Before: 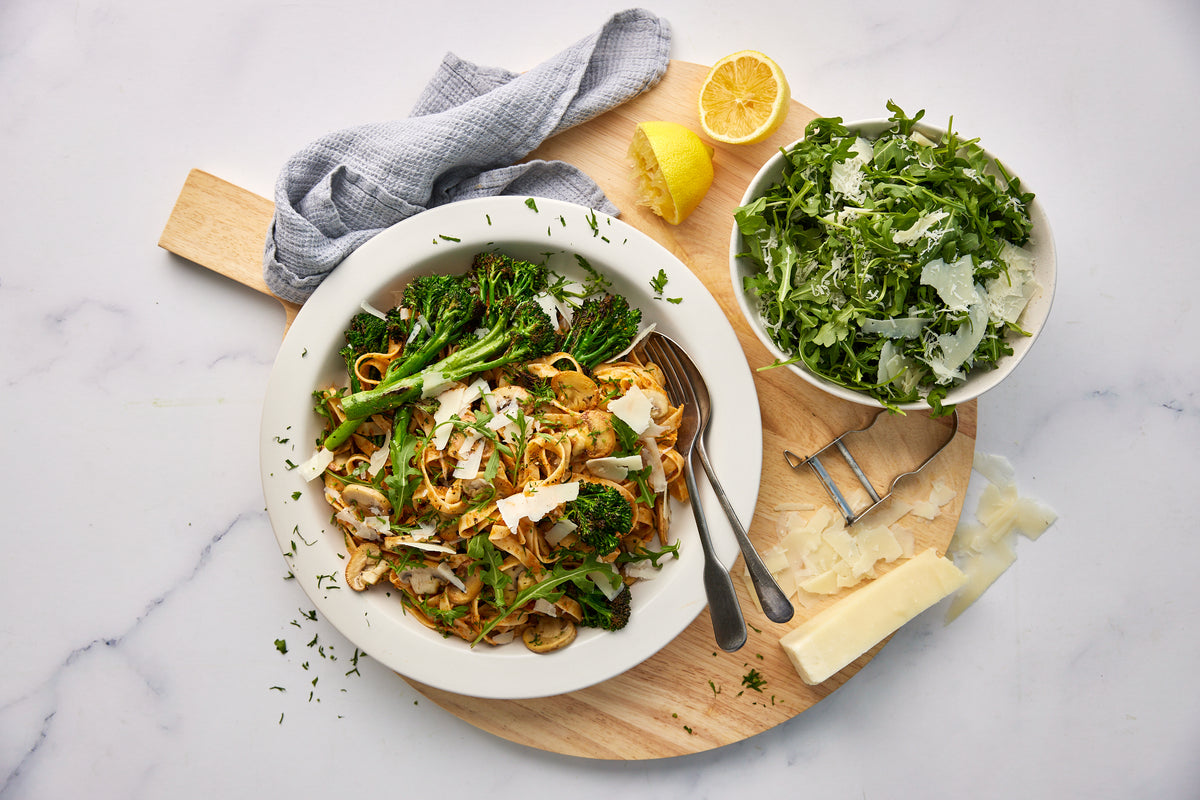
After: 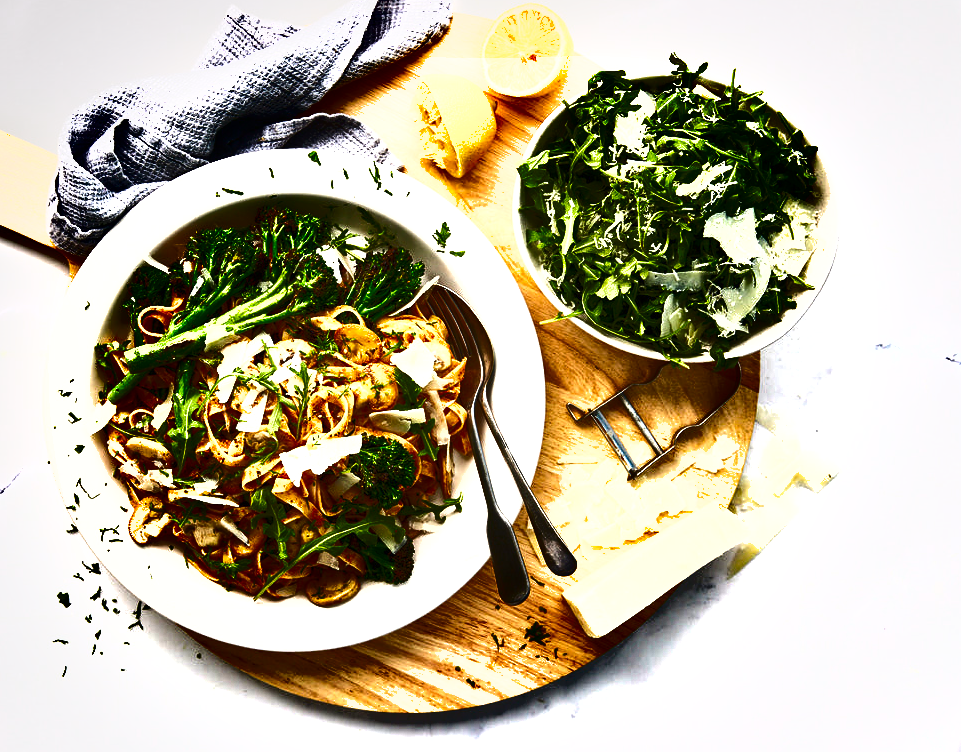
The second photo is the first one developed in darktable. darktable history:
shadows and highlights: radius 173.85, shadows 26.54, white point adjustment 3.28, highlights -68.88, soften with gaussian
crop and rotate: left 18.101%, top 5.982%, right 1.752%
exposure: exposure 1.057 EV, compensate highlight preservation false
